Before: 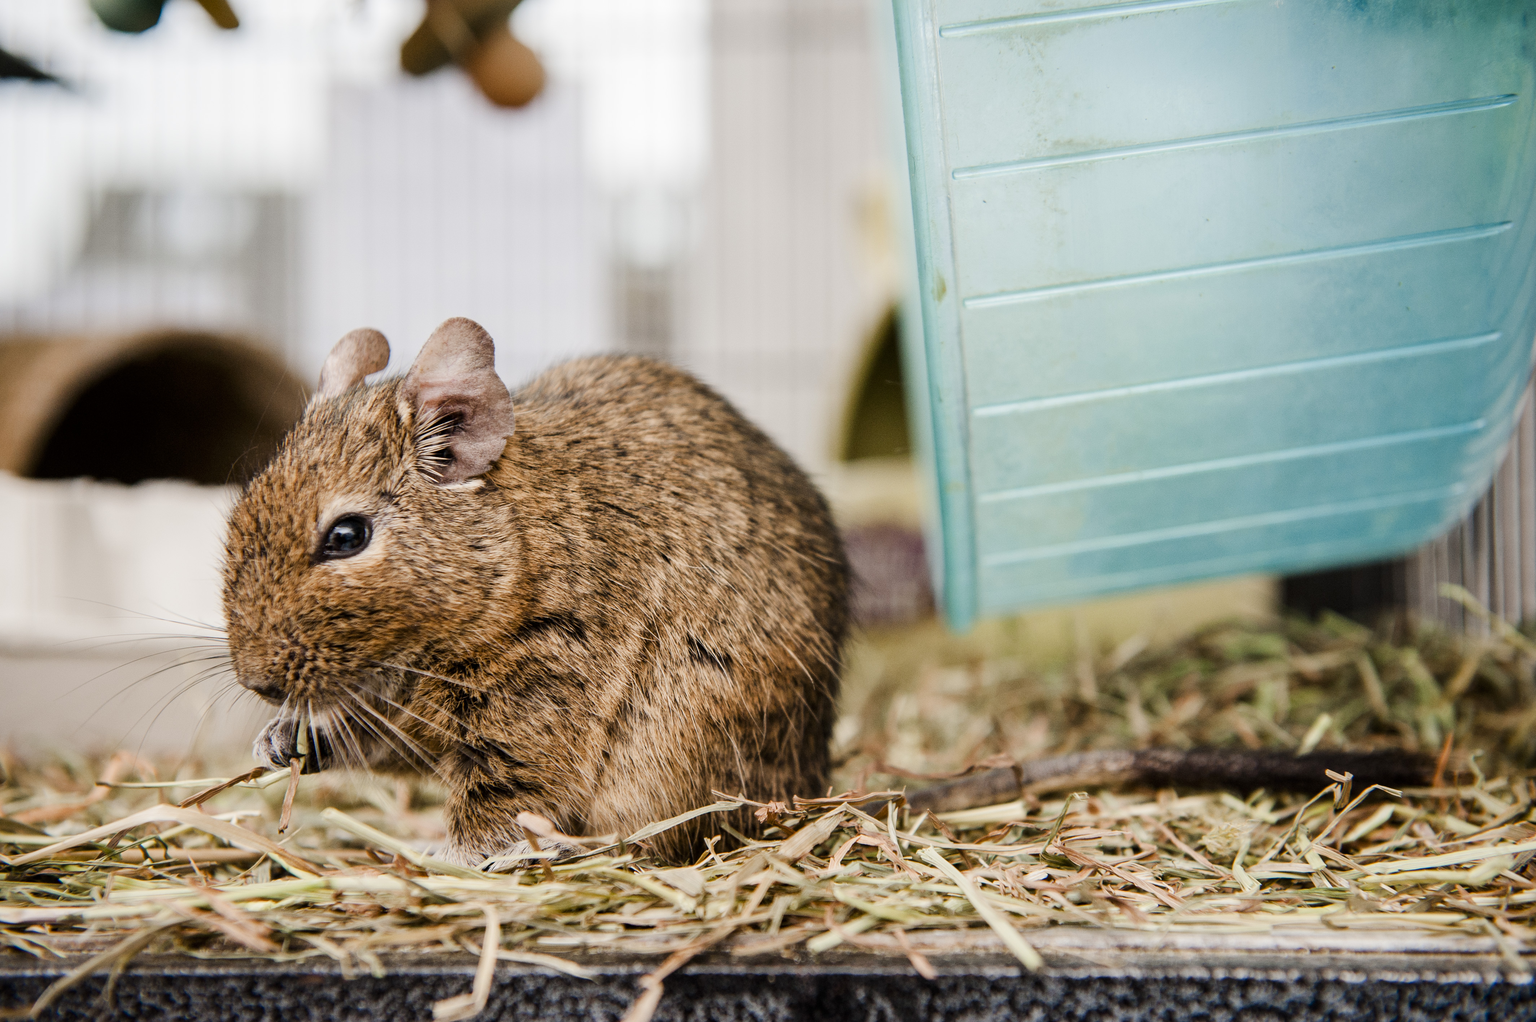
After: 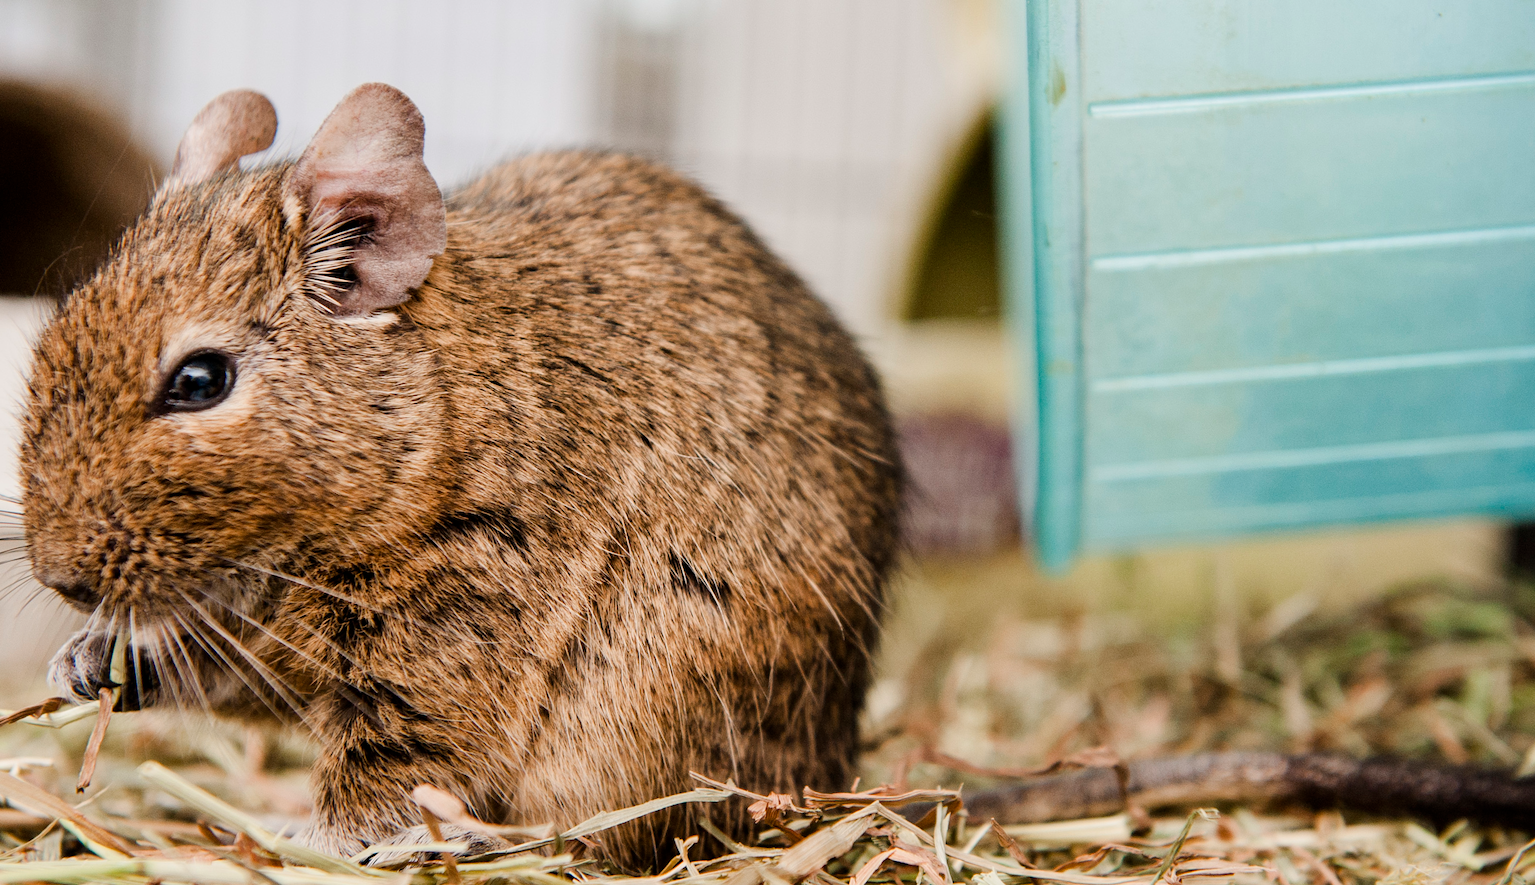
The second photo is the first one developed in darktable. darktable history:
crop and rotate: angle -3.74°, left 9.809%, top 20.86%, right 12.472%, bottom 11.773%
